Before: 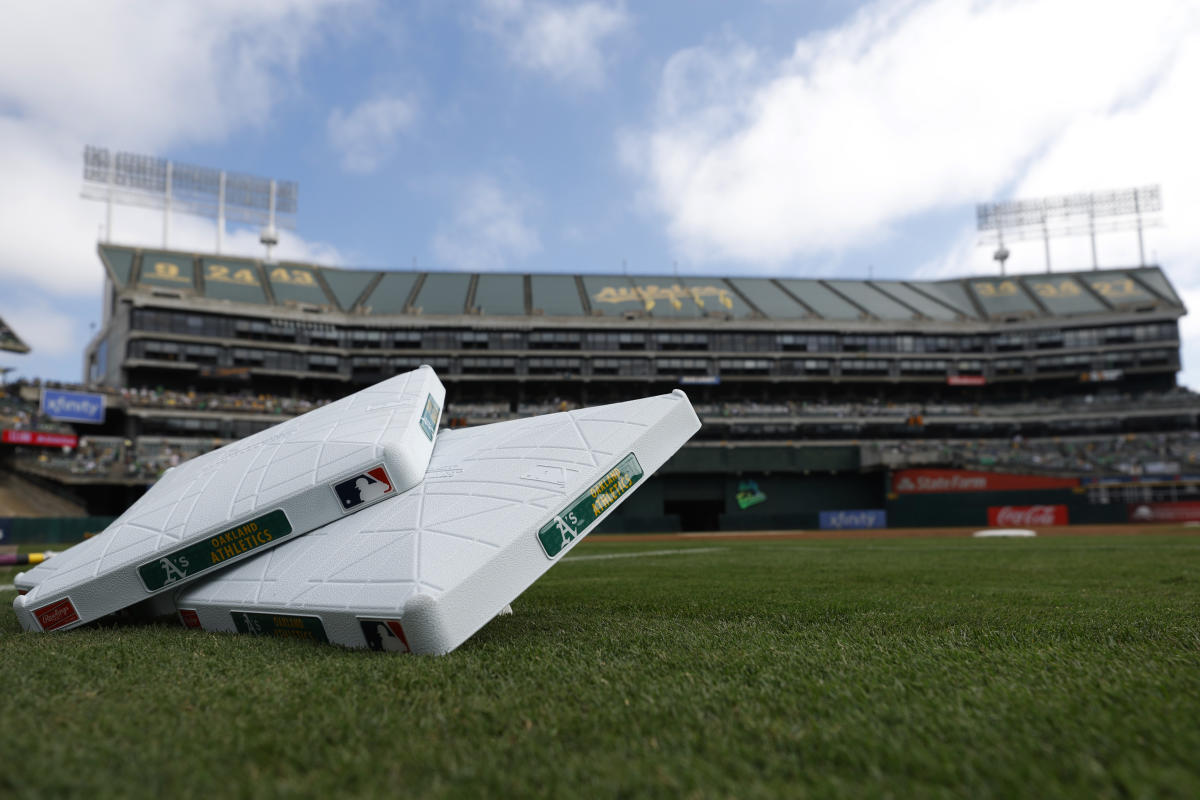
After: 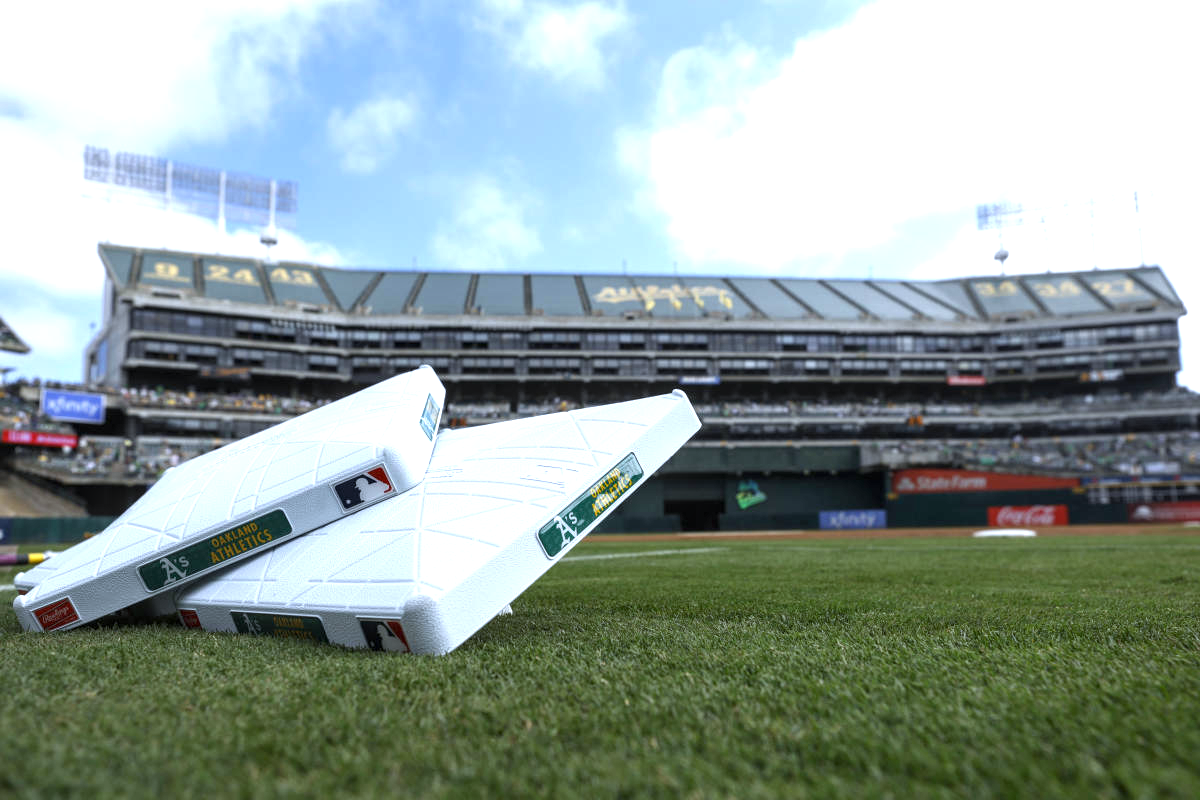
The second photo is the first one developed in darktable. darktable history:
exposure: black level correction 0.001, exposure 0.955 EV, compensate exposure bias true, compensate highlight preservation false
local contrast: on, module defaults
white balance: red 0.931, blue 1.11
